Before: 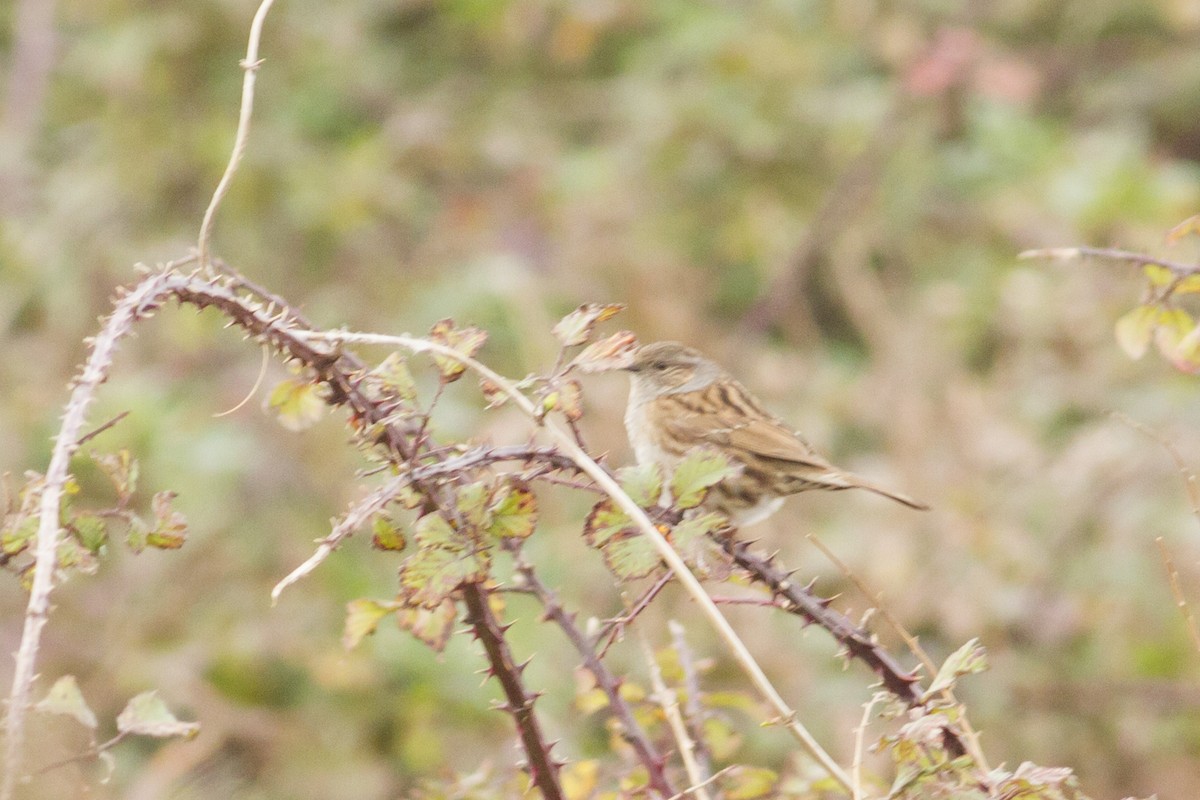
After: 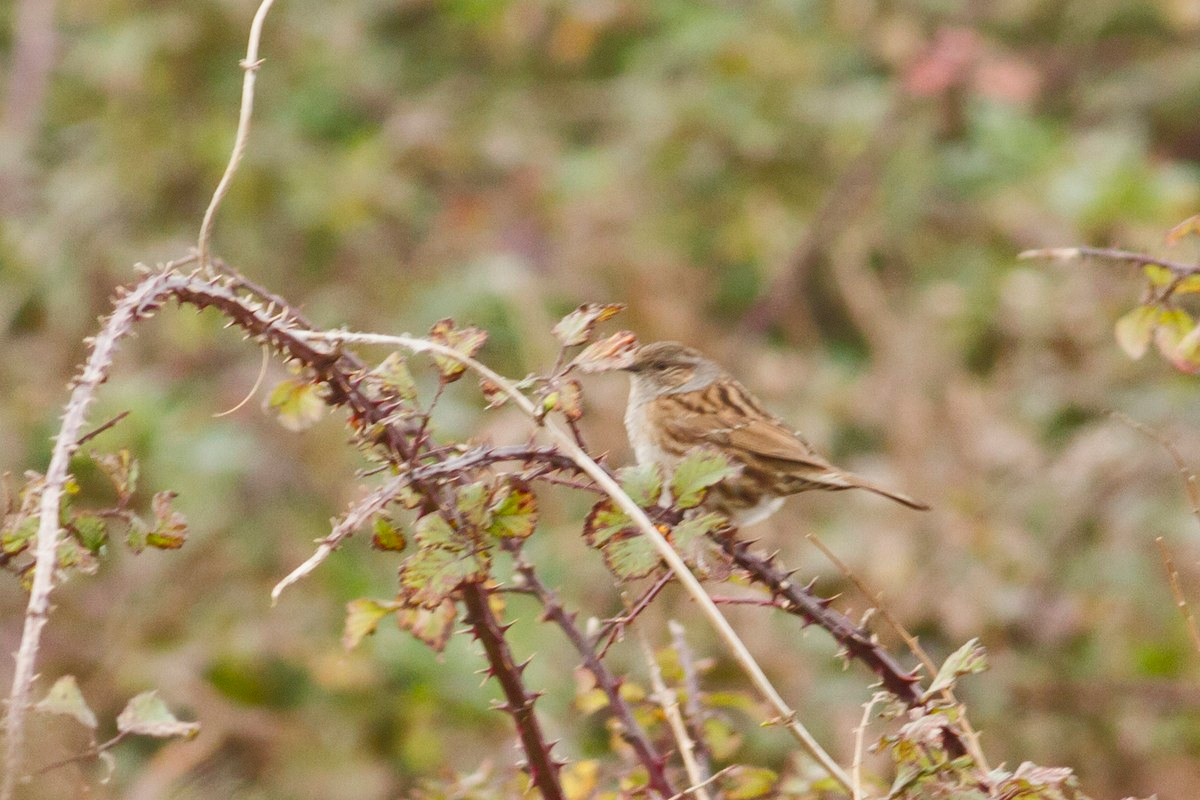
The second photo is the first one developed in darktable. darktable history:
shadows and highlights: radius 108.52, shadows 40.68, highlights -72.88, low approximation 0.01, soften with gaussian
local contrast: mode bilateral grid, contrast 100, coarseness 100, detail 94%, midtone range 0.2
